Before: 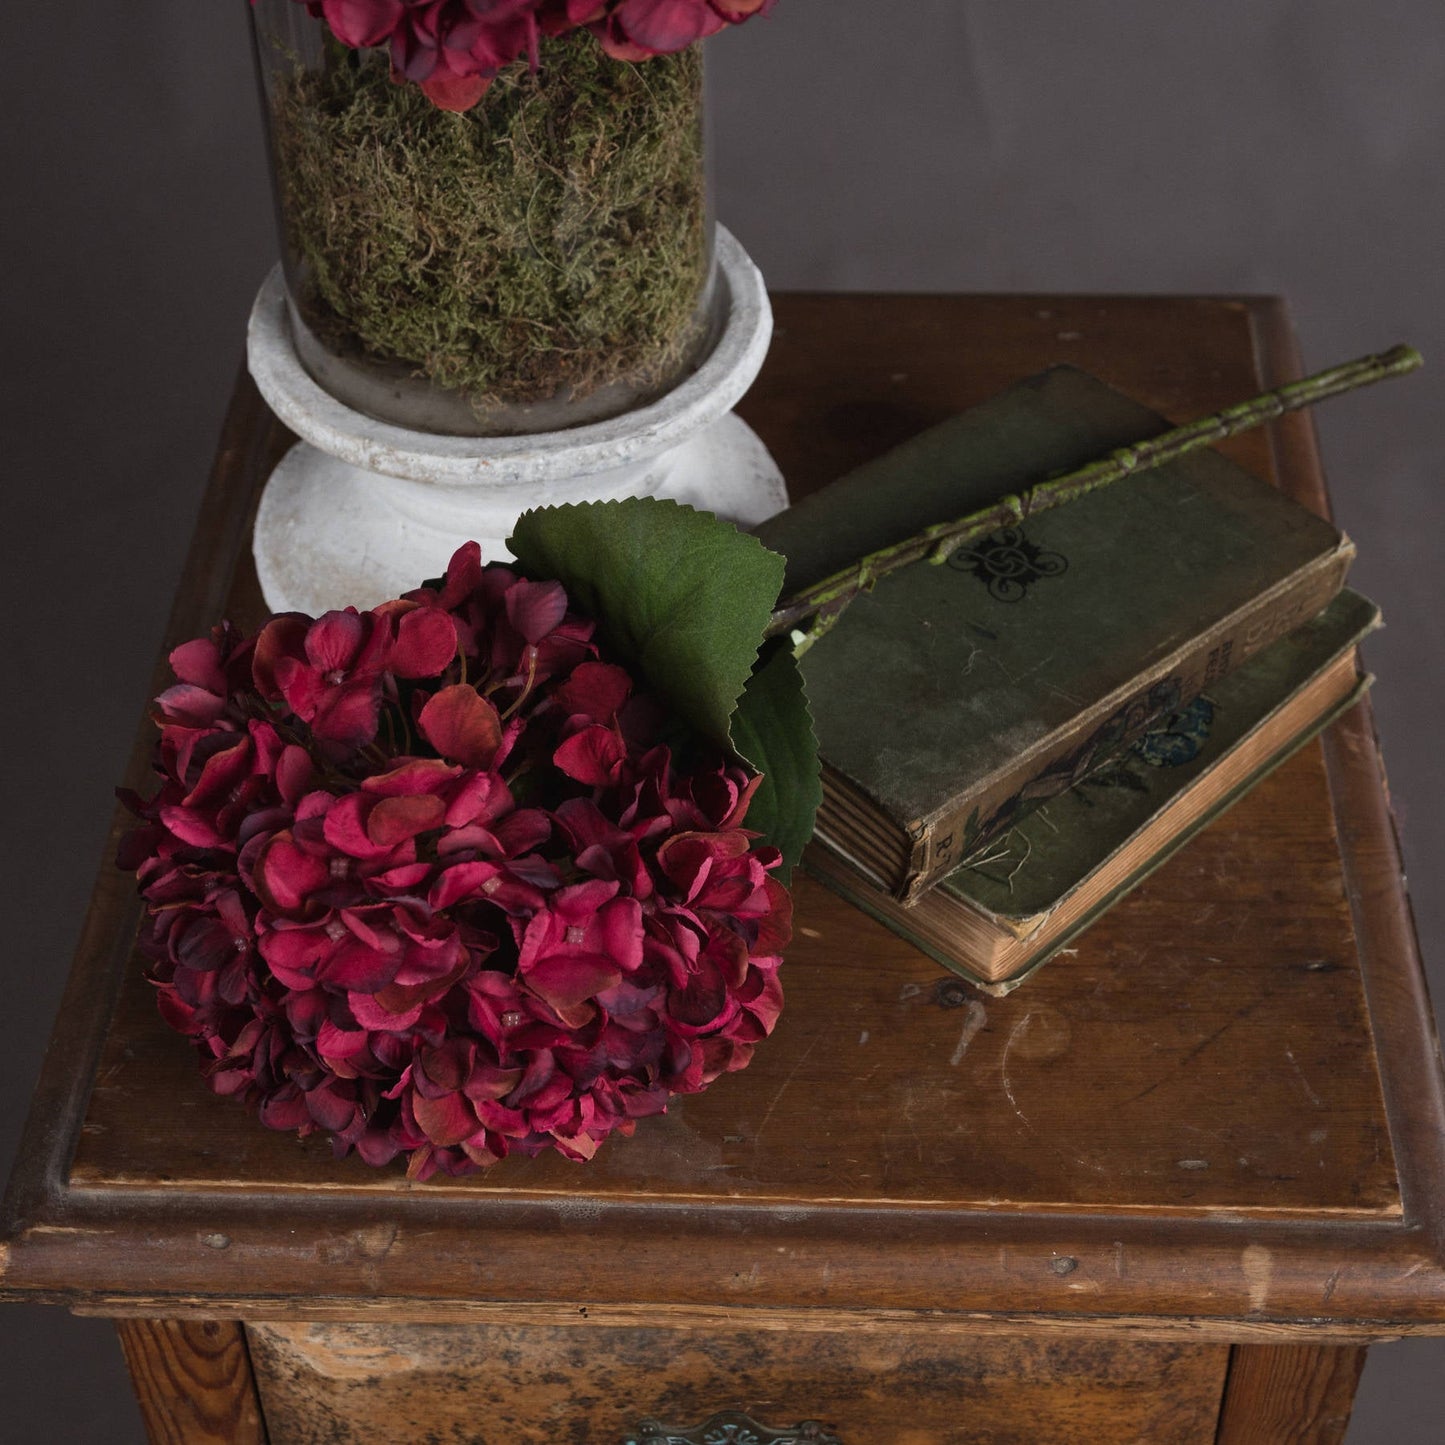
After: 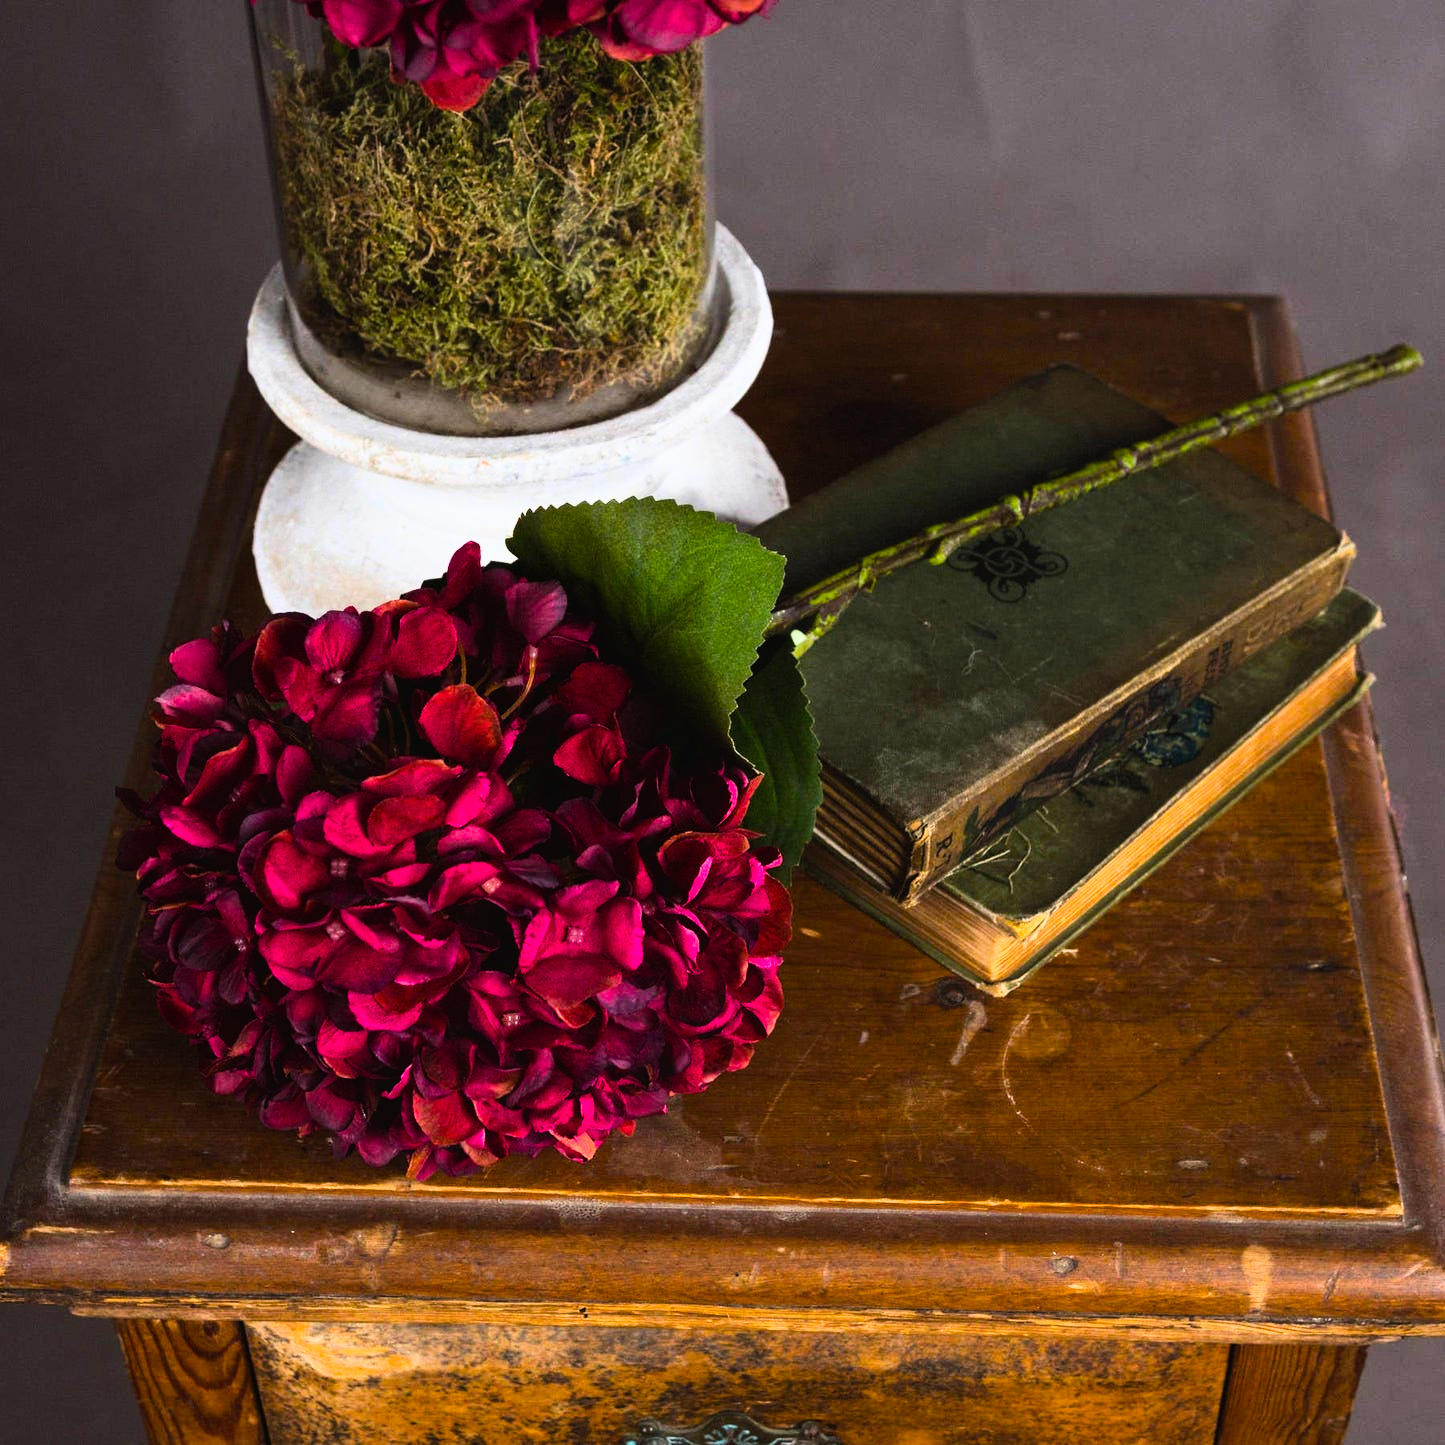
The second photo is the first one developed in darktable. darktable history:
color balance rgb: linear chroma grading › global chroma 9.631%, perceptual saturation grading › global saturation 42.72%, global vibrance 14.2%
base curve: curves: ch0 [(0, 0) (0.007, 0.004) (0.027, 0.03) (0.046, 0.07) (0.207, 0.54) (0.442, 0.872) (0.673, 0.972) (1, 1)]
local contrast: mode bilateral grid, contrast 99, coarseness 100, detail 89%, midtone range 0.2
